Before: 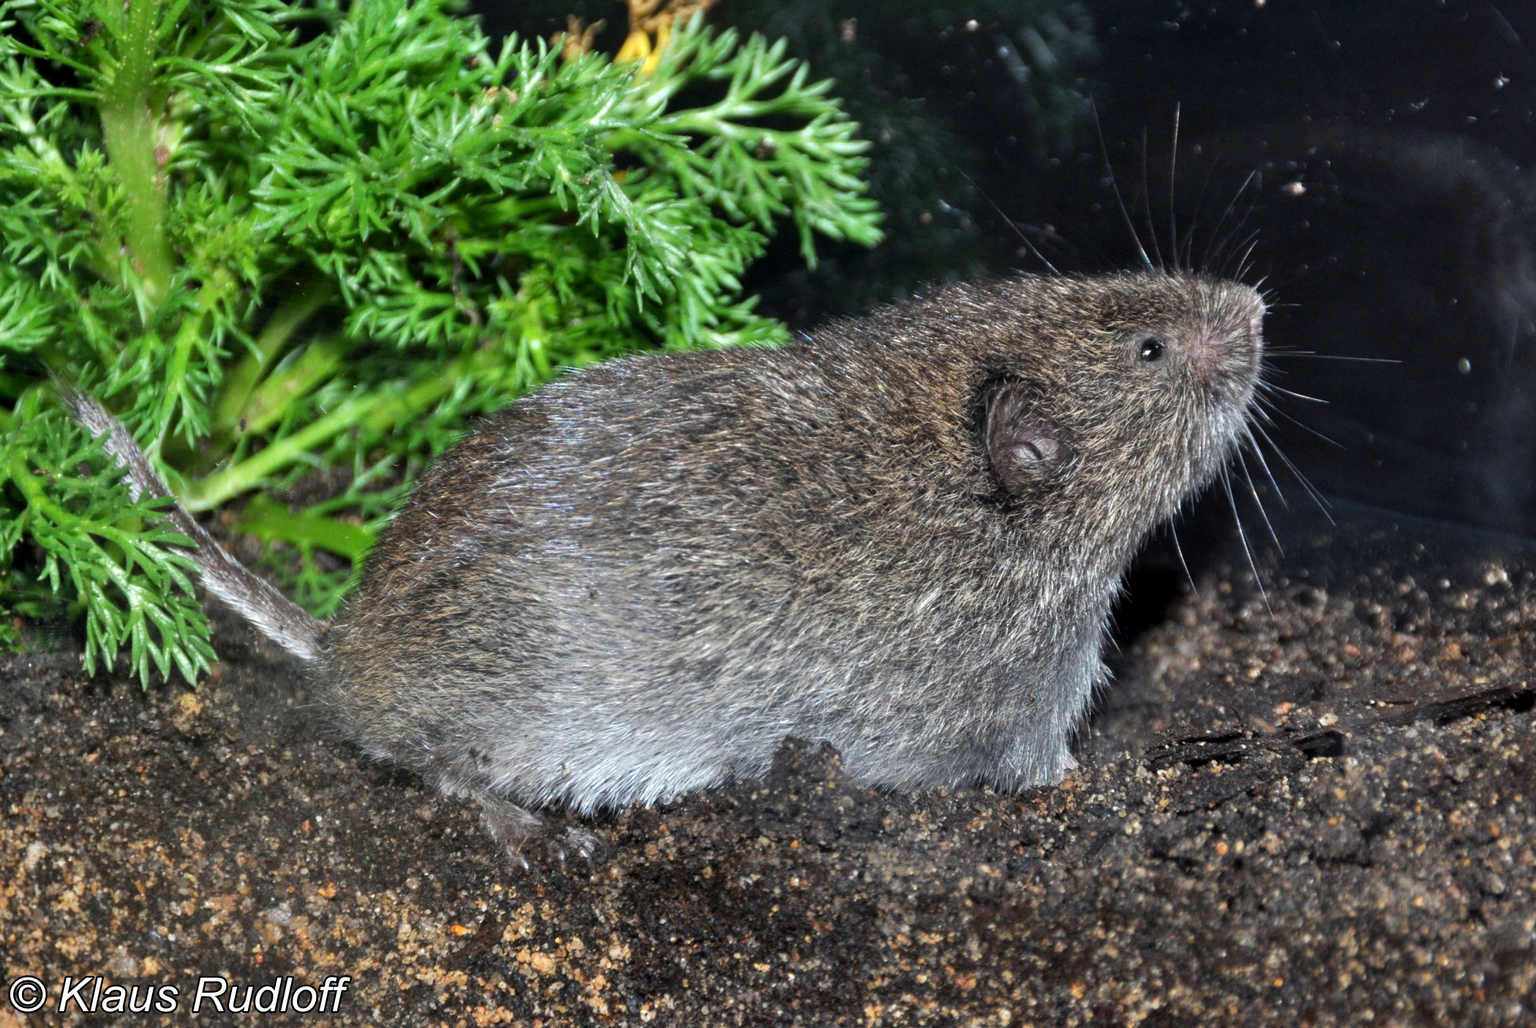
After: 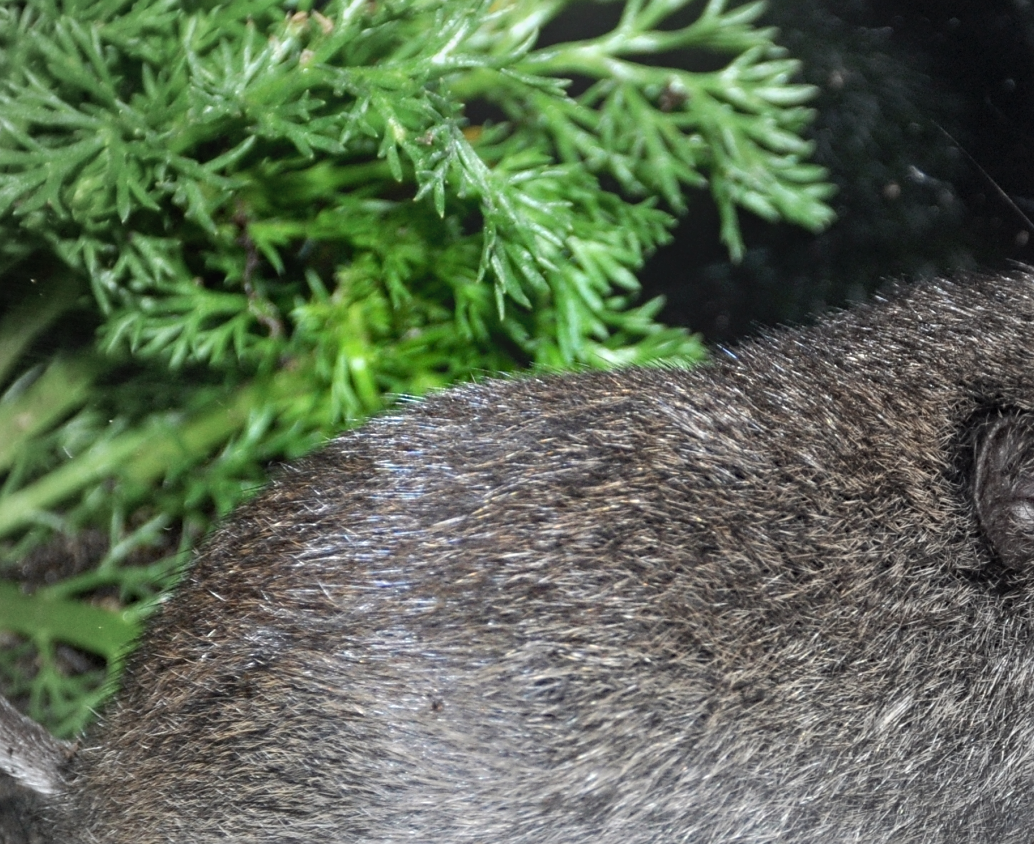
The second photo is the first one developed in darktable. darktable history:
haze removal: compatibility mode true, adaptive false
crop: left 17.835%, top 7.675%, right 32.881%, bottom 32.213%
sharpen: amount 0.2
vignetting: fall-off start 18.21%, fall-off radius 137.95%, brightness -0.207, center (-0.078, 0.066), width/height ratio 0.62, shape 0.59
bloom: on, module defaults
